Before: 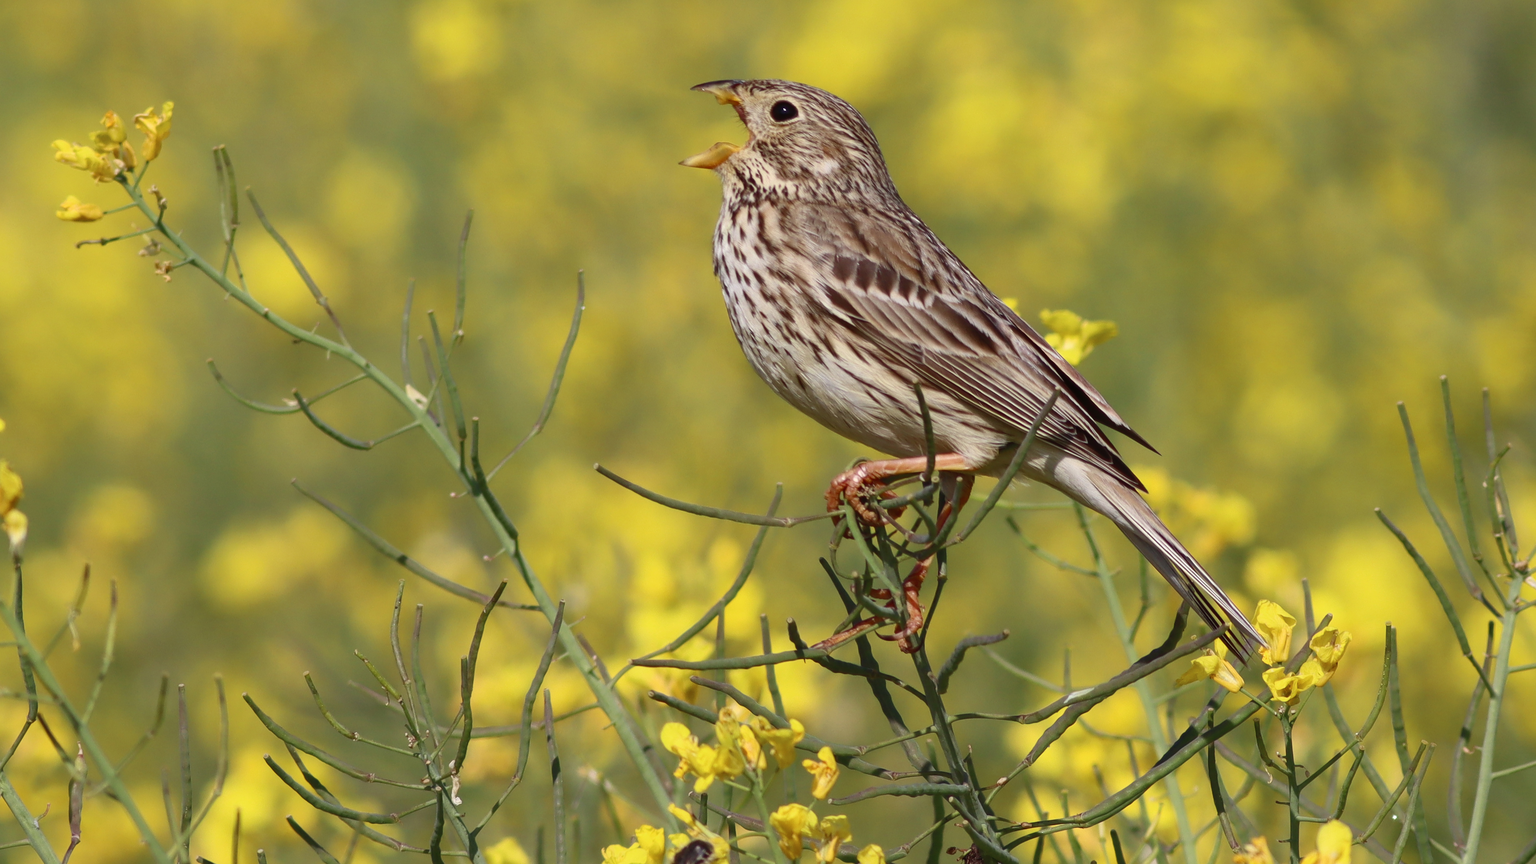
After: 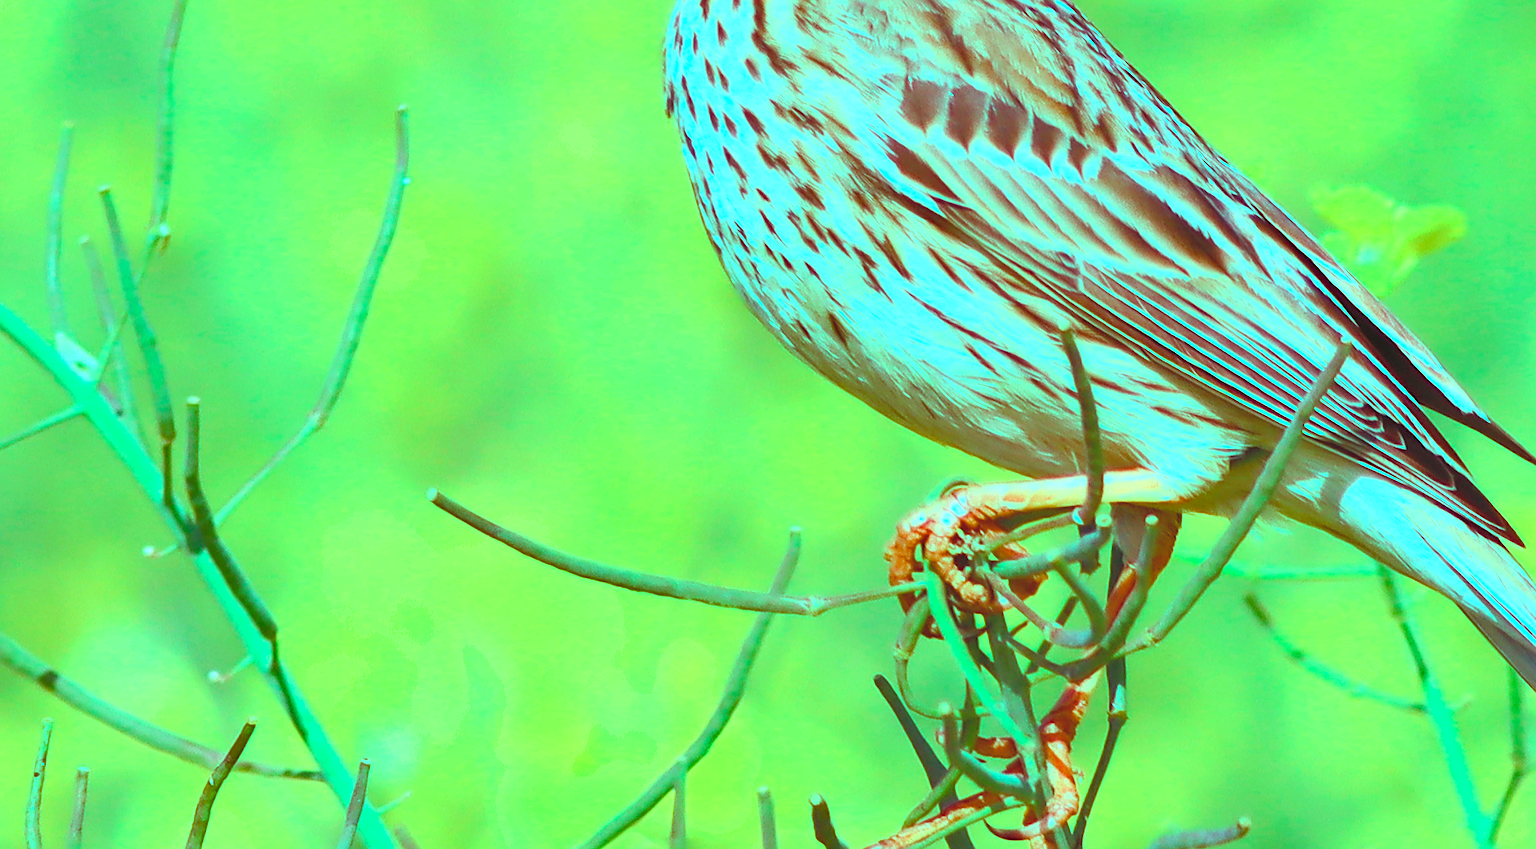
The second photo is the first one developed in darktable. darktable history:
crop: left 24.629%, top 25.066%, right 24.865%, bottom 25.256%
tone equalizer: on, module defaults
color calibration: illuminant as shot in camera, x 0.358, y 0.373, temperature 4628.91 K
color balance rgb: shadows lift › luminance -9.734%, shadows lift › chroma 0.757%, shadows lift › hue 114.56°, highlights gain › luminance 20.238%, highlights gain › chroma 13.108%, highlights gain › hue 174.74°, perceptual saturation grading › global saturation 40.05%, perceptual saturation grading › highlights -50.153%, perceptual saturation grading › shadows 30.095%
contrast brightness saturation: contrast 0.105, brightness 0.32, saturation 0.135
exposure: black level correction 0, exposure 0.862 EV, compensate exposure bias true, compensate highlight preservation false
sharpen: on, module defaults
shadows and highlights: shadows 37.69, highlights -27.59, soften with gaussian
